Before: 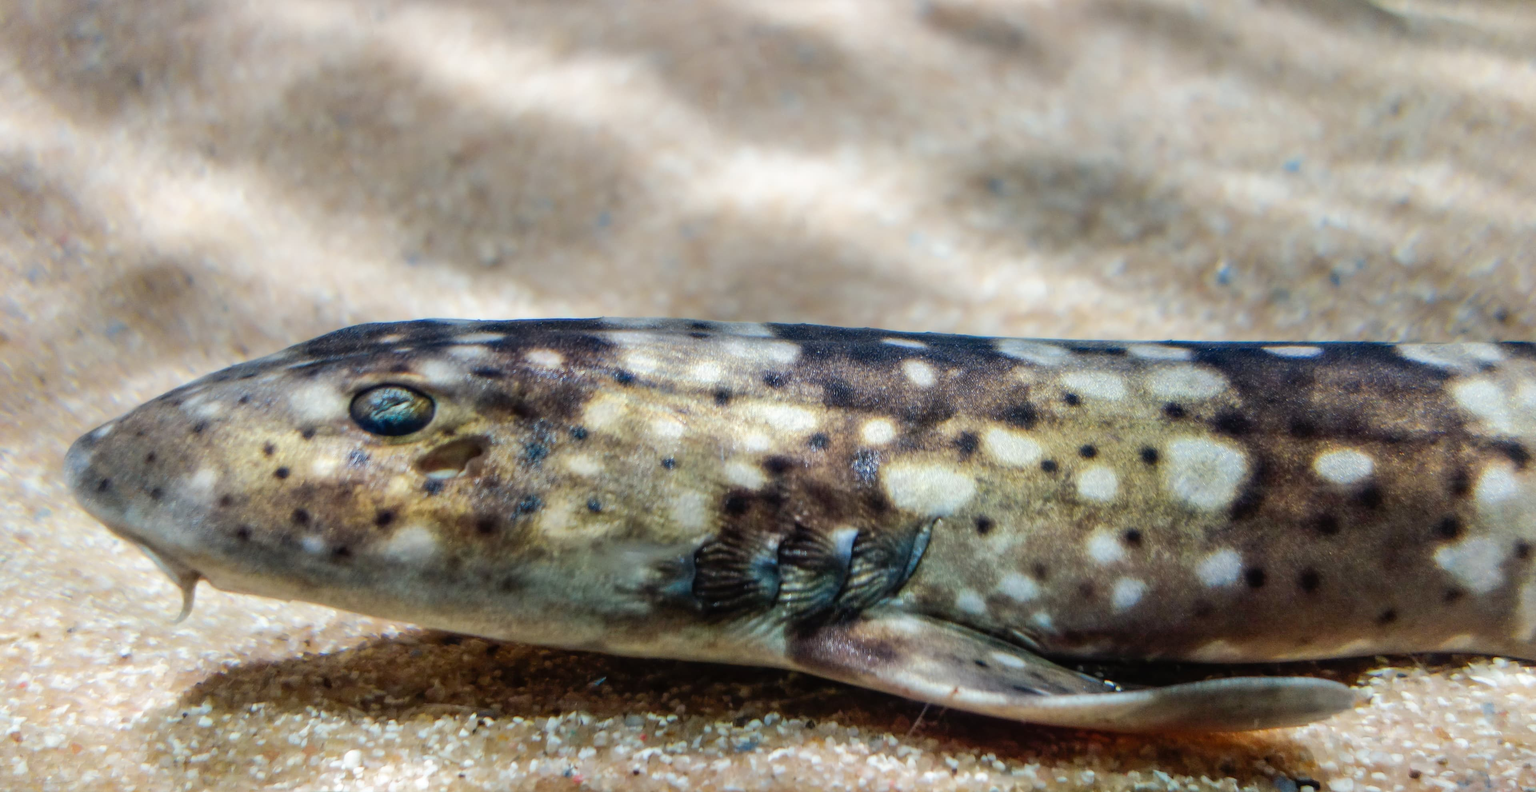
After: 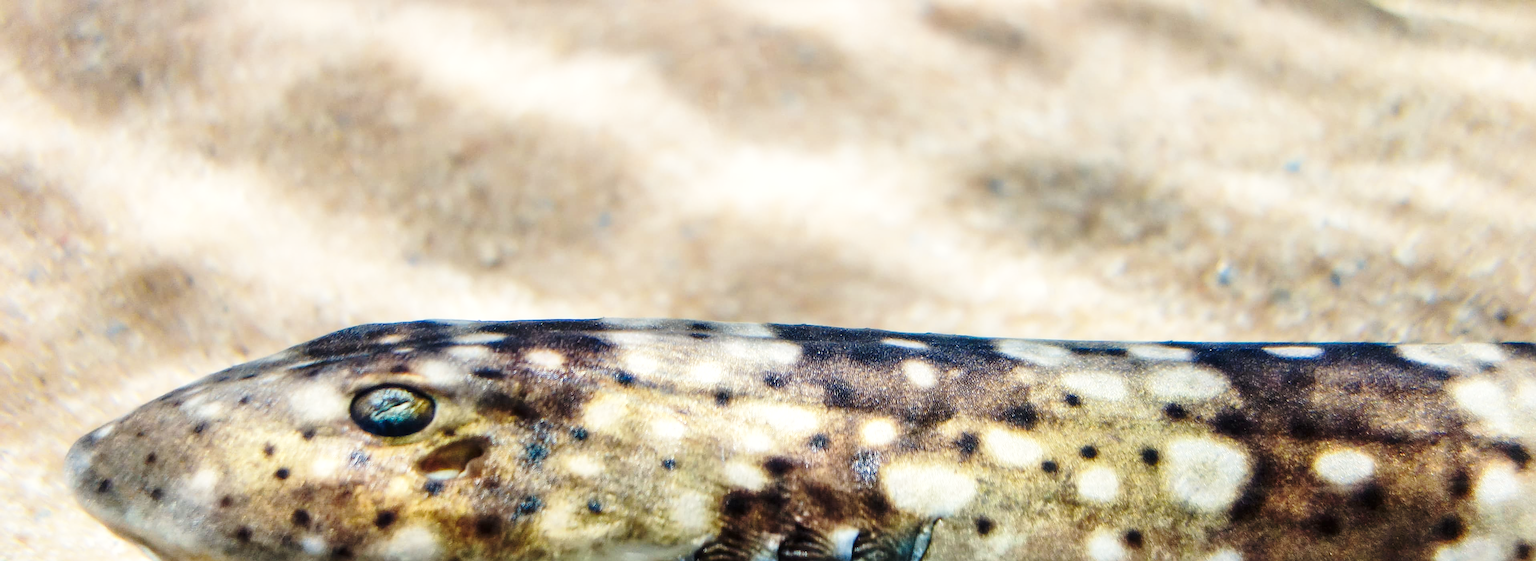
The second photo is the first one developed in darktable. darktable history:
tone equalizer: edges refinement/feathering 500, mask exposure compensation -1.57 EV, preserve details no
crop: right 0.001%, bottom 29.118%
sharpen: on, module defaults
color calibration: x 0.33, y 0.346, temperature 5645.33 K
base curve: curves: ch0 [(0, 0) (0.036, 0.037) (0.121, 0.228) (0.46, 0.76) (0.859, 0.983) (1, 1)], preserve colors none
local contrast: mode bilateral grid, contrast 20, coarseness 51, detail 119%, midtone range 0.2
